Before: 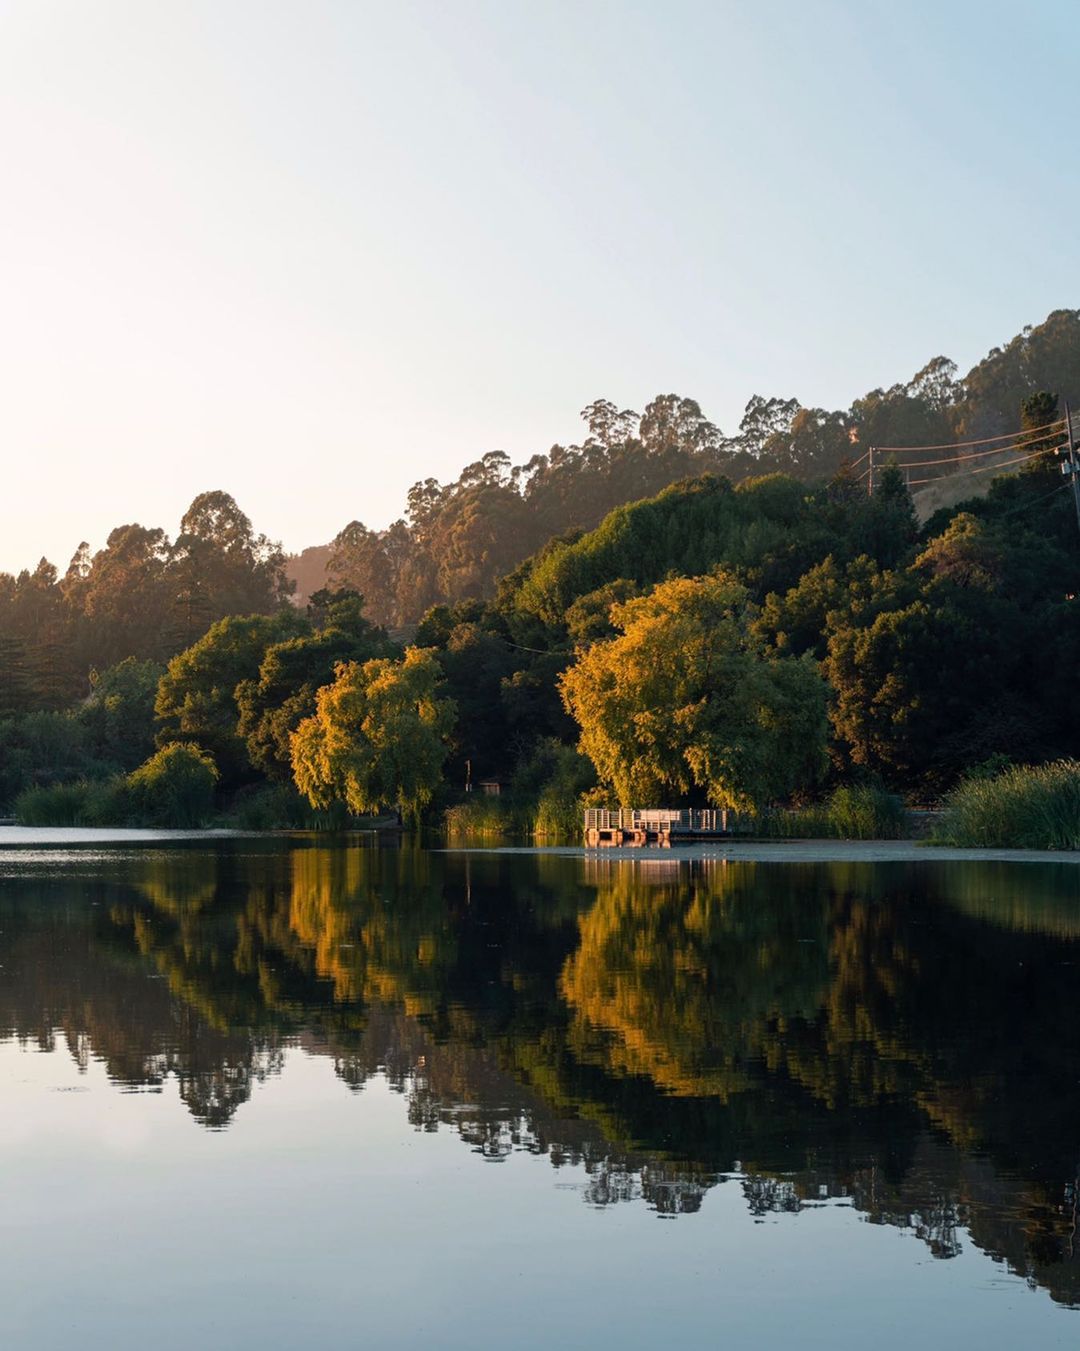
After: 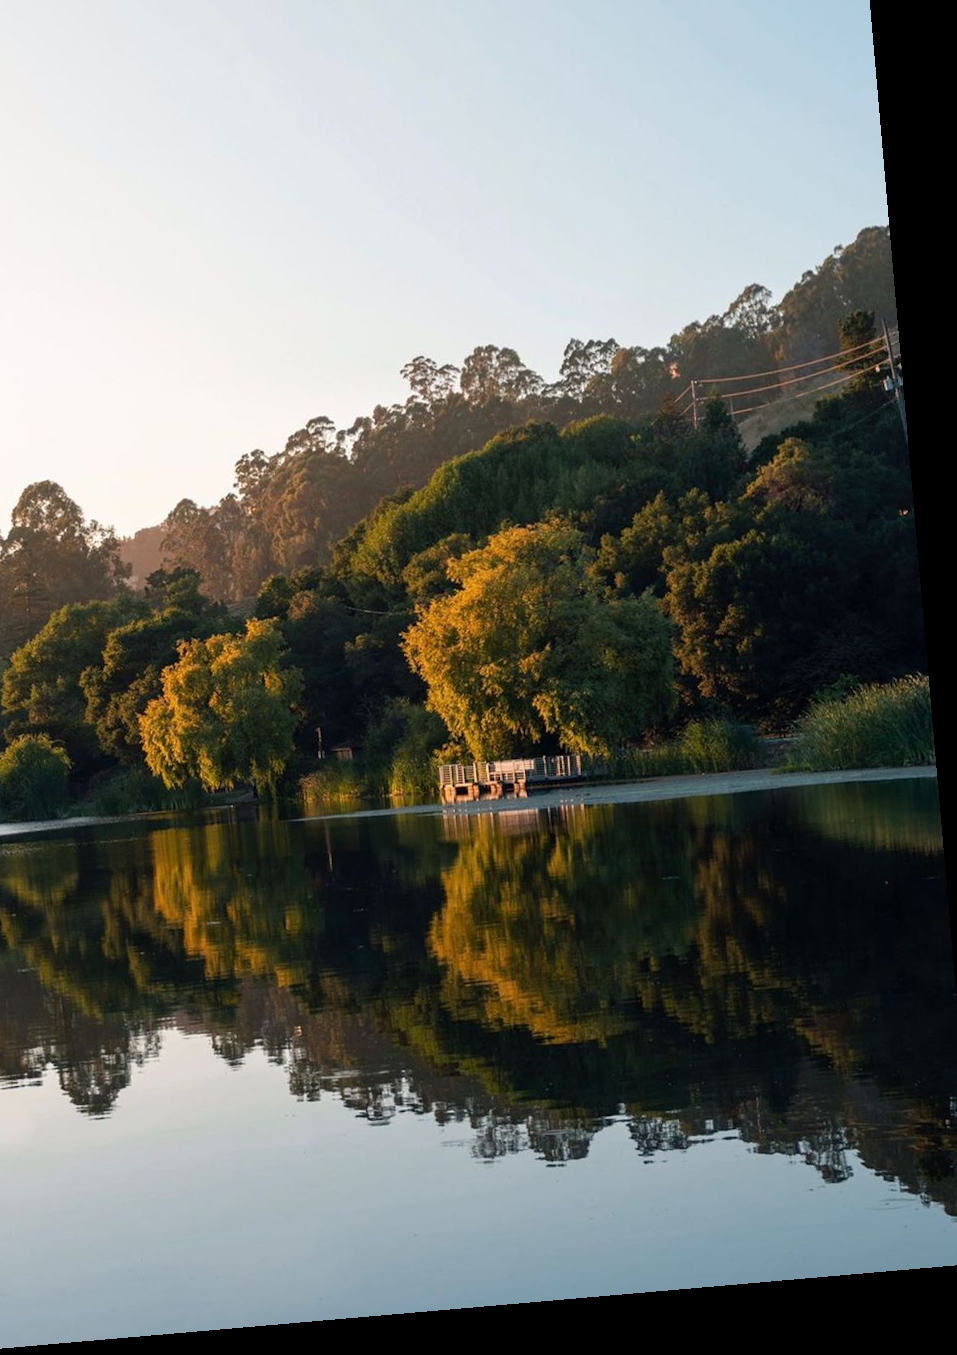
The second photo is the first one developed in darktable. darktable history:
crop and rotate: left 17.959%, top 5.771%, right 1.742%
rotate and perspective: rotation -4.98°, automatic cropping off
